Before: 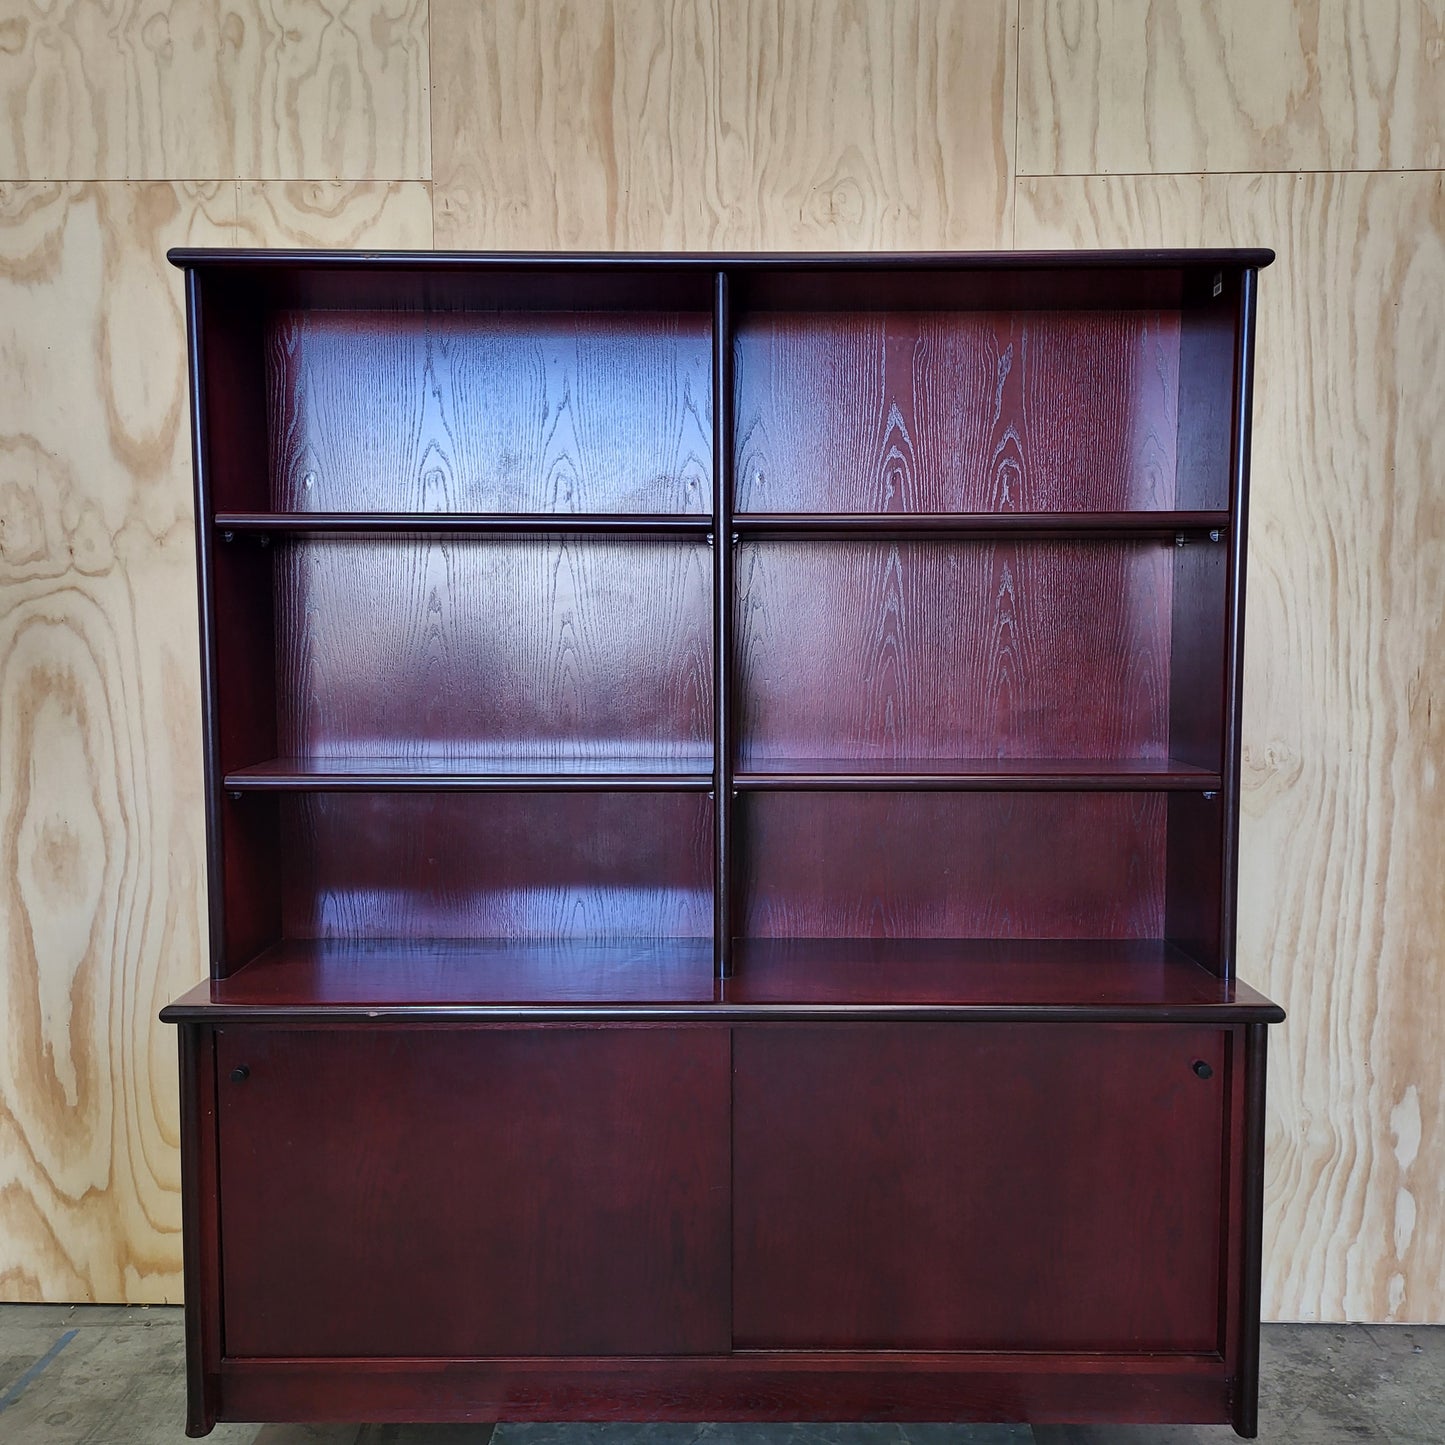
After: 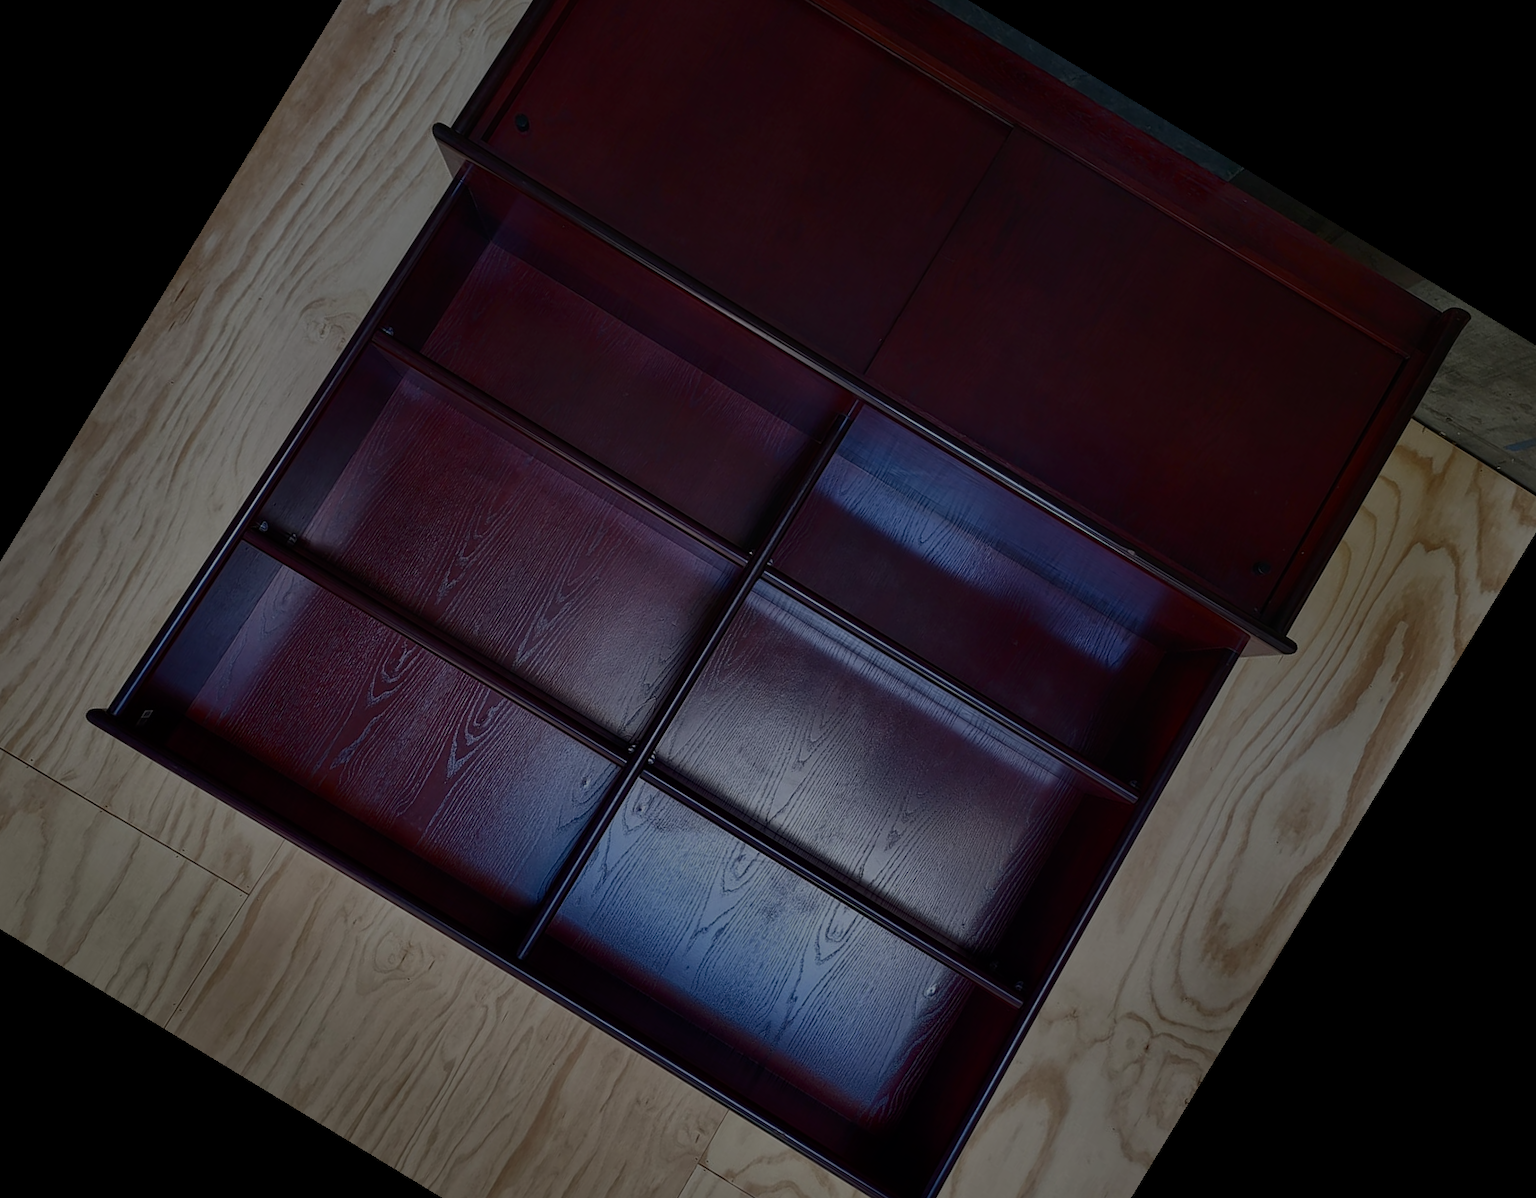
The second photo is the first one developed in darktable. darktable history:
color balance rgb: perceptual brilliance grading › global brilliance -48.39%
exposure: exposure 0.207 EV, compensate highlight preservation false
contrast brightness saturation: contrast 0.4, brightness 0.1, saturation 0.21
crop and rotate: angle 148.68°, left 9.111%, top 15.603%, right 4.588%, bottom 17.041%
